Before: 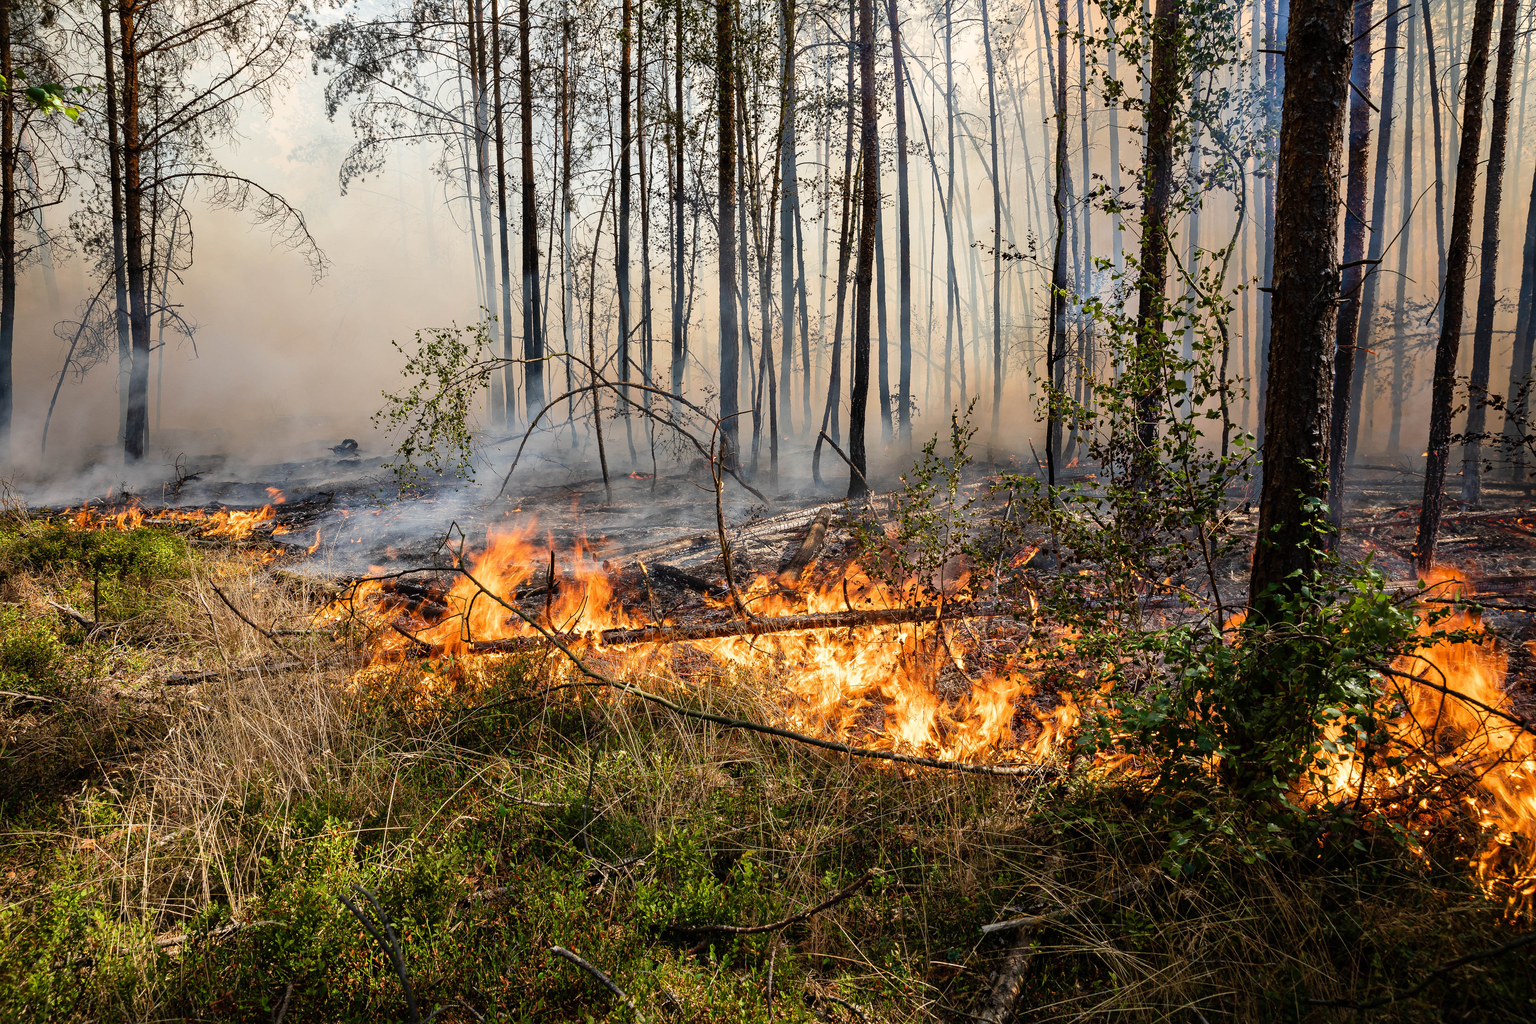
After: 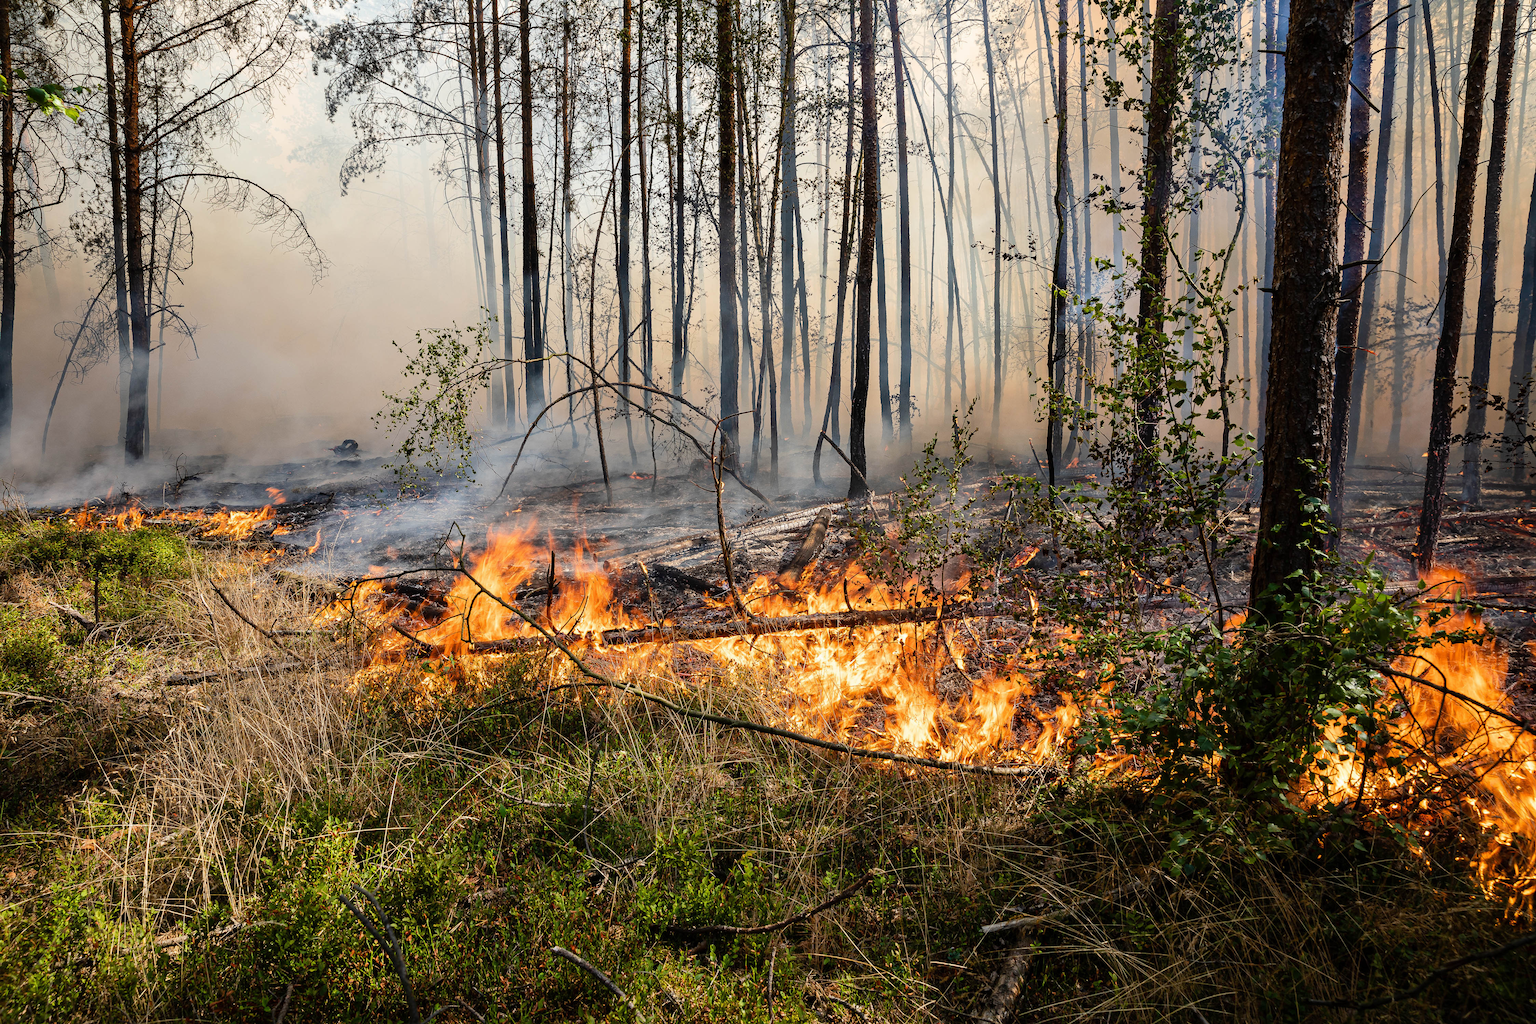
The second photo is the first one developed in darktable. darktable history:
exposure: exposure -0.015 EV, compensate exposure bias true, compensate highlight preservation false
